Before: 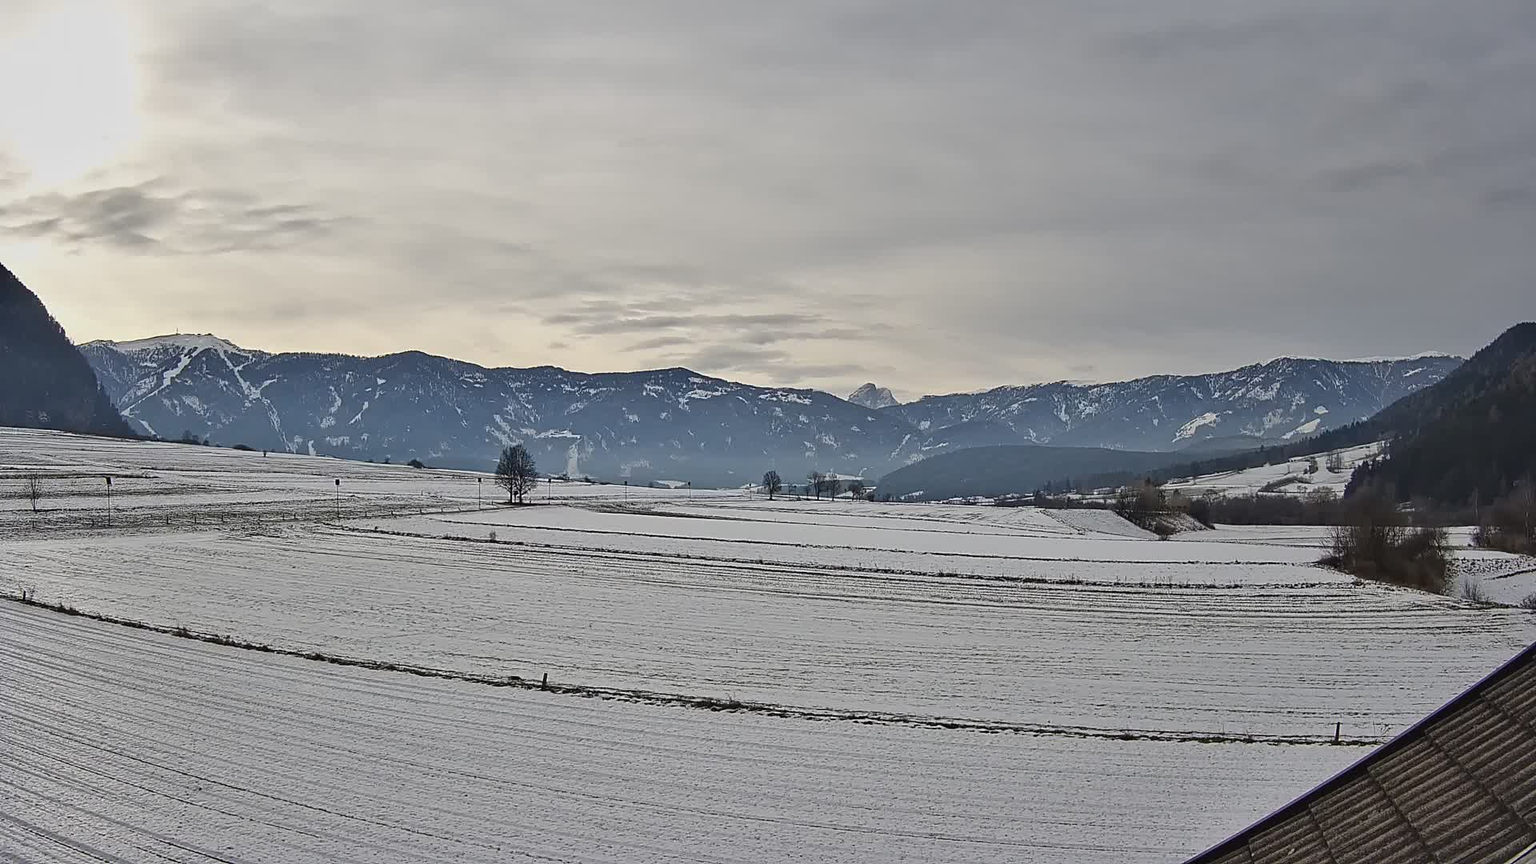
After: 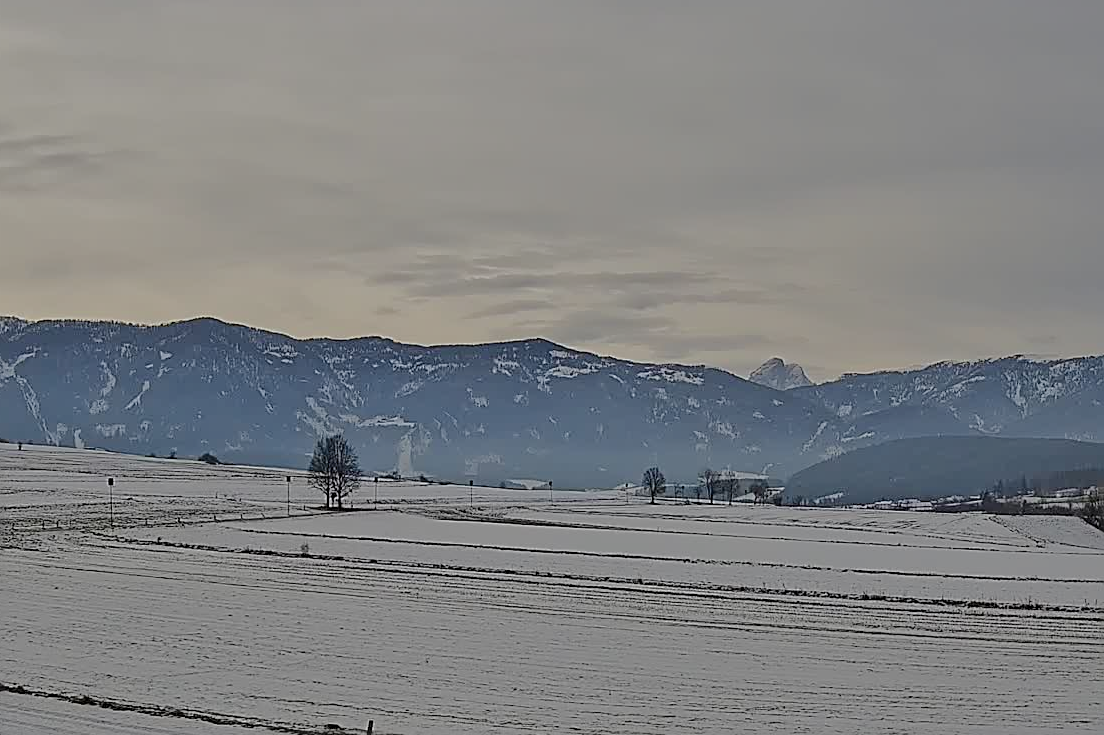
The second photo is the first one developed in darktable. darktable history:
crop: left 16.231%, top 11.262%, right 26.233%, bottom 20.611%
sharpen: on, module defaults
tone equalizer: -8 EV -0.035 EV, -7 EV 0.019 EV, -6 EV -0.008 EV, -5 EV 0.005 EV, -4 EV -0.032 EV, -3 EV -0.228 EV, -2 EV -0.675 EV, -1 EV -0.958 EV, +0 EV -0.996 EV, edges refinement/feathering 500, mask exposure compensation -1.57 EV, preserve details no
